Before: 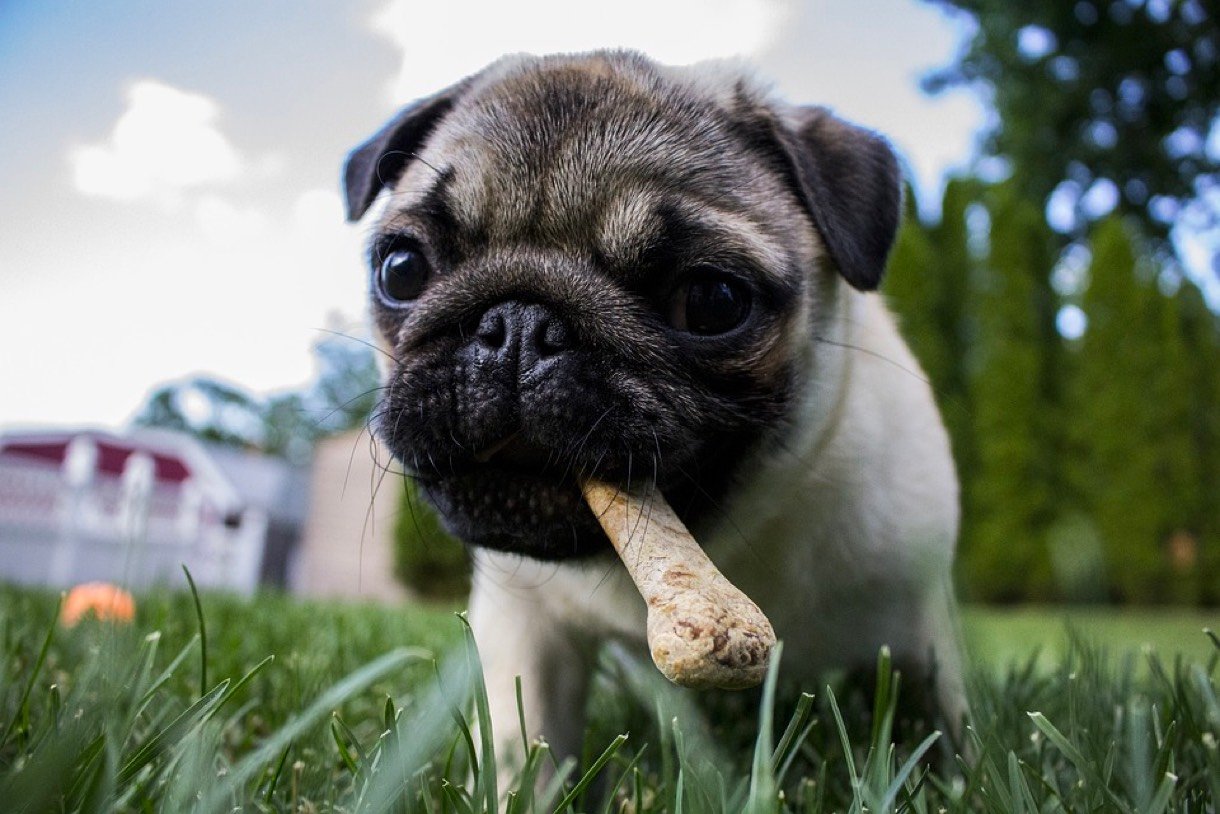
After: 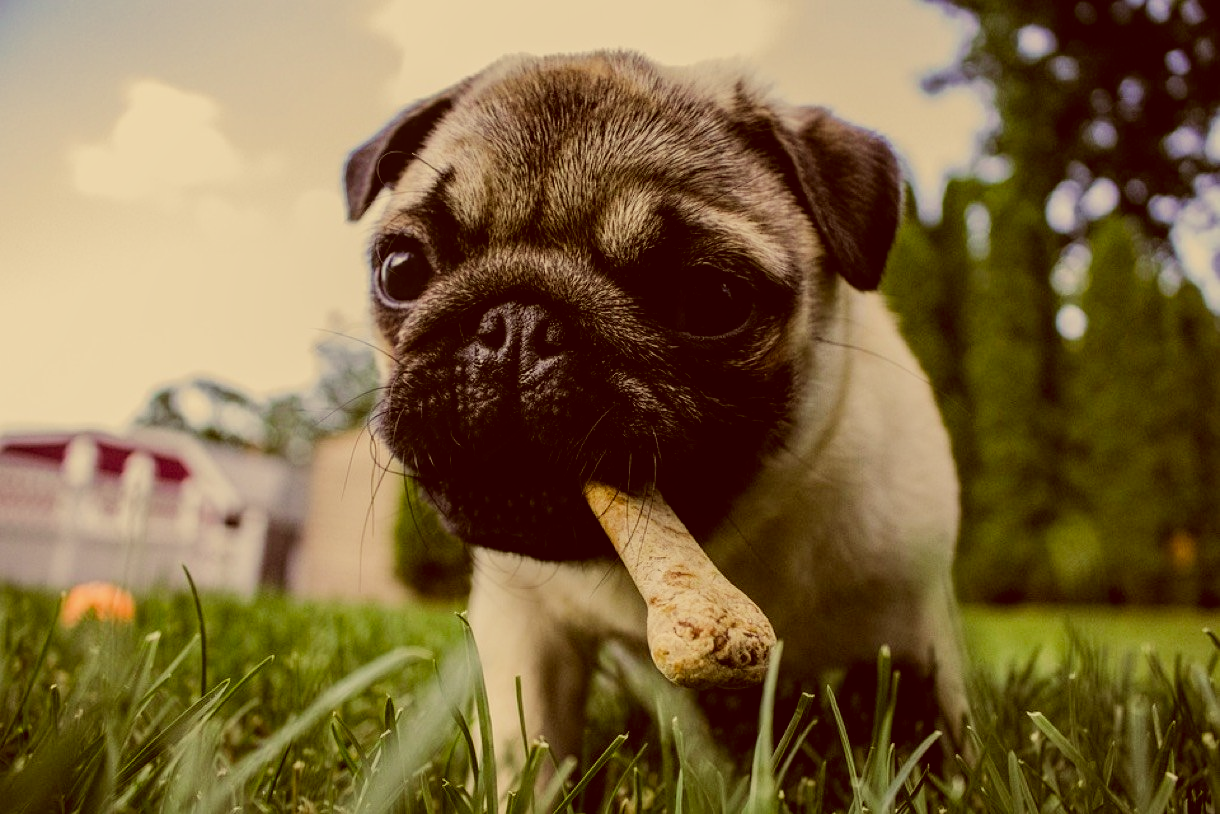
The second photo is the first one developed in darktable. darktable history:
local contrast: detail 110%
color correction: highlights a* 1.12, highlights b* 24.26, shadows a* 15.58, shadows b* 24.26
filmic rgb: black relative exposure -7.65 EV, hardness 4.02, contrast 1.1, highlights saturation mix -30%
